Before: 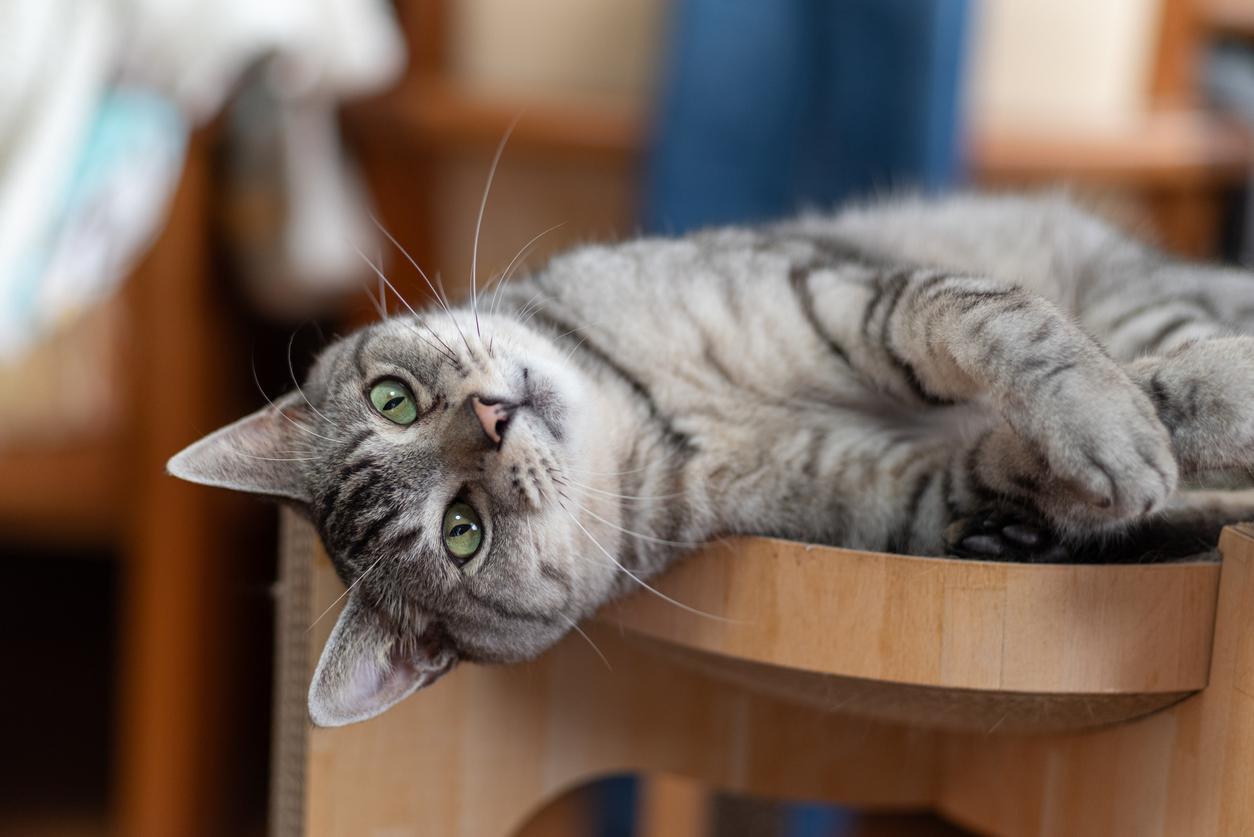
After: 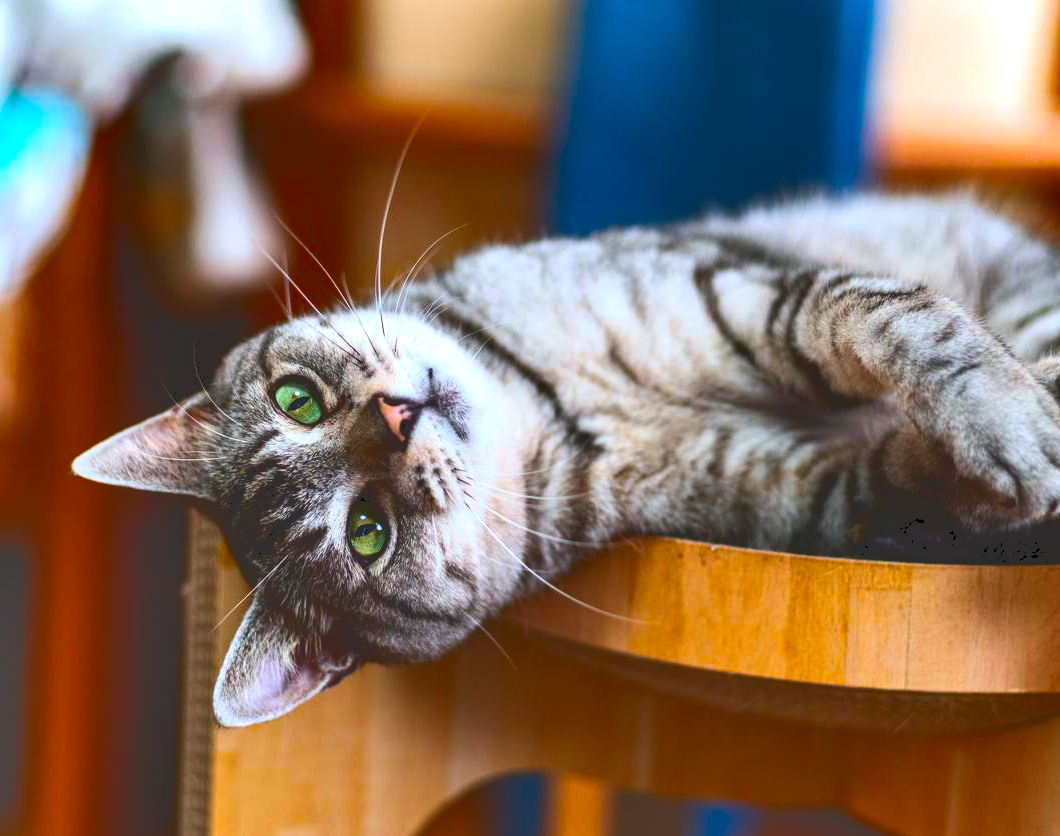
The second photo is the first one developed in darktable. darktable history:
crop: left 7.616%, right 7.854%
local contrast: highlights 26%, shadows 77%, midtone range 0.748
shadows and highlights: shadows 60.07, highlights -60.22, soften with gaussian
contrast brightness saturation: brightness -0.024, saturation 0.37
levels: levels [0.026, 0.507, 0.987]
tone curve: curves: ch0 [(0, 0) (0.003, 0.235) (0.011, 0.235) (0.025, 0.235) (0.044, 0.235) (0.069, 0.235) (0.1, 0.237) (0.136, 0.239) (0.177, 0.243) (0.224, 0.256) (0.277, 0.287) (0.335, 0.329) (0.399, 0.391) (0.468, 0.476) (0.543, 0.574) (0.623, 0.683) (0.709, 0.778) (0.801, 0.869) (0.898, 0.924) (1, 1)], color space Lab, independent channels, preserve colors none
color balance rgb: shadows lift › chroma 0.992%, shadows lift › hue 112.66°, highlights gain › luminance 16.329%, highlights gain › chroma 2.937%, highlights gain › hue 256.95°, perceptual saturation grading › global saturation 61.006%, perceptual saturation grading › highlights 20.022%, perceptual saturation grading › shadows -50.345%, global vibrance 20%
